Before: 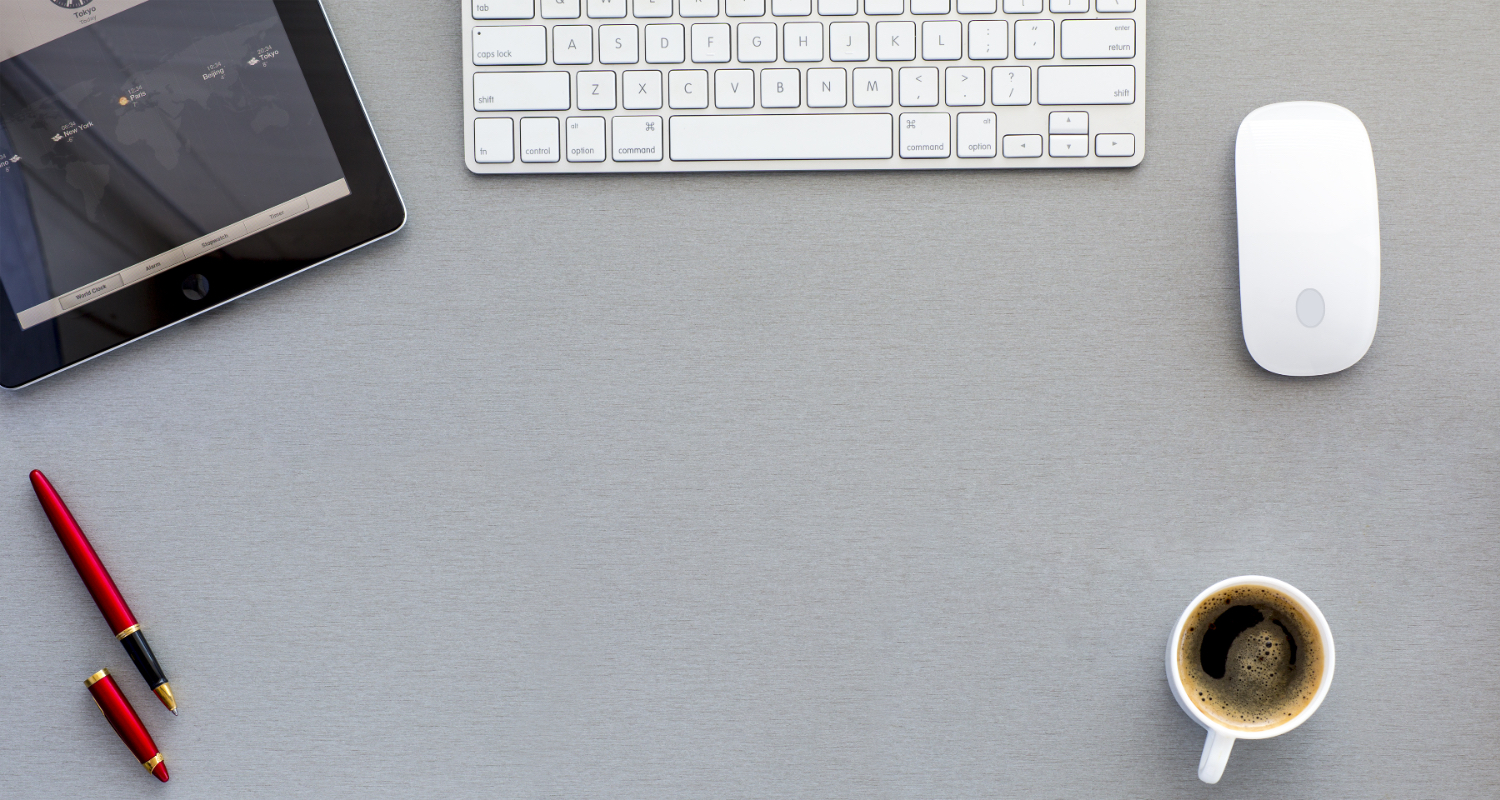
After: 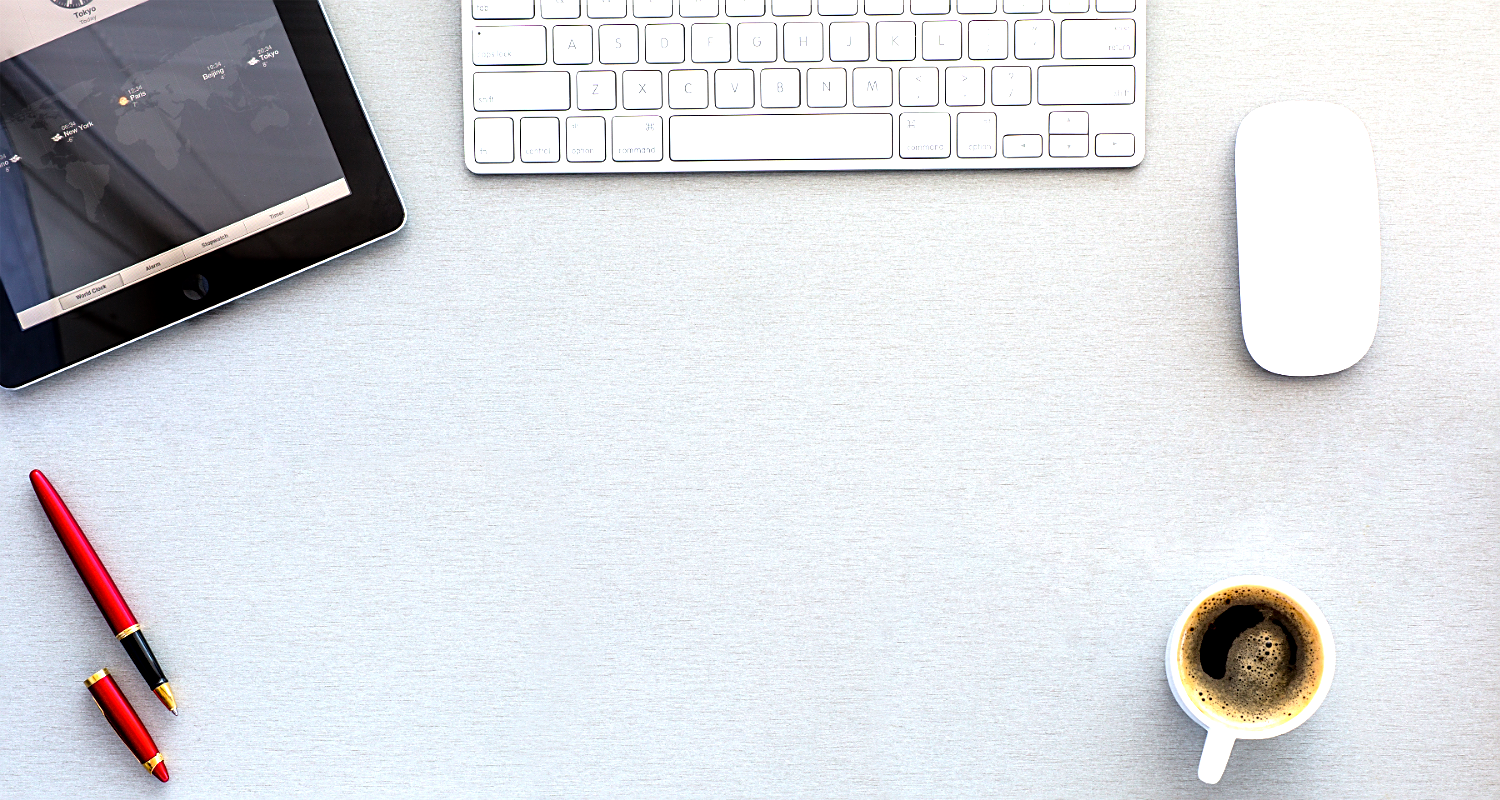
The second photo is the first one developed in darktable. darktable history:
sharpen: on, module defaults
exposure: exposure -0.056 EV, compensate highlight preservation false
tone equalizer: -8 EV -1.11 EV, -7 EV -1.04 EV, -6 EV -0.844 EV, -5 EV -0.58 EV, -3 EV 0.608 EV, -2 EV 0.855 EV, -1 EV 1 EV, +0 EV 1.07 EV
